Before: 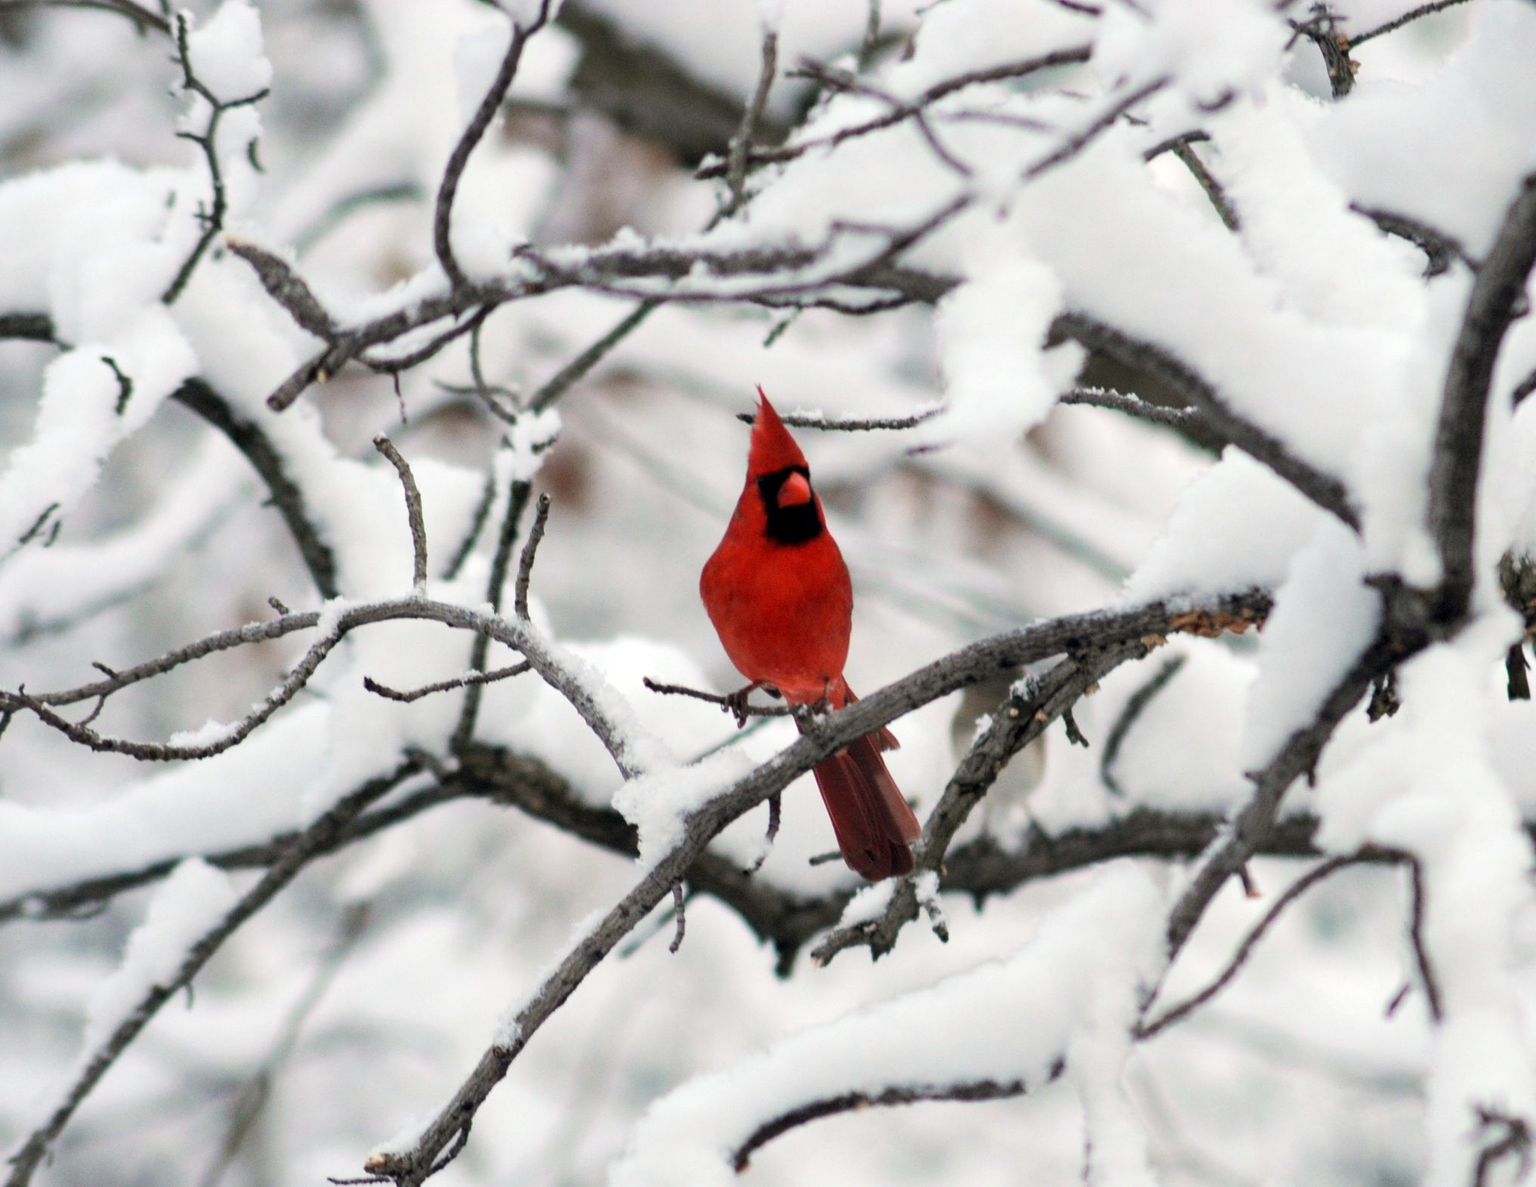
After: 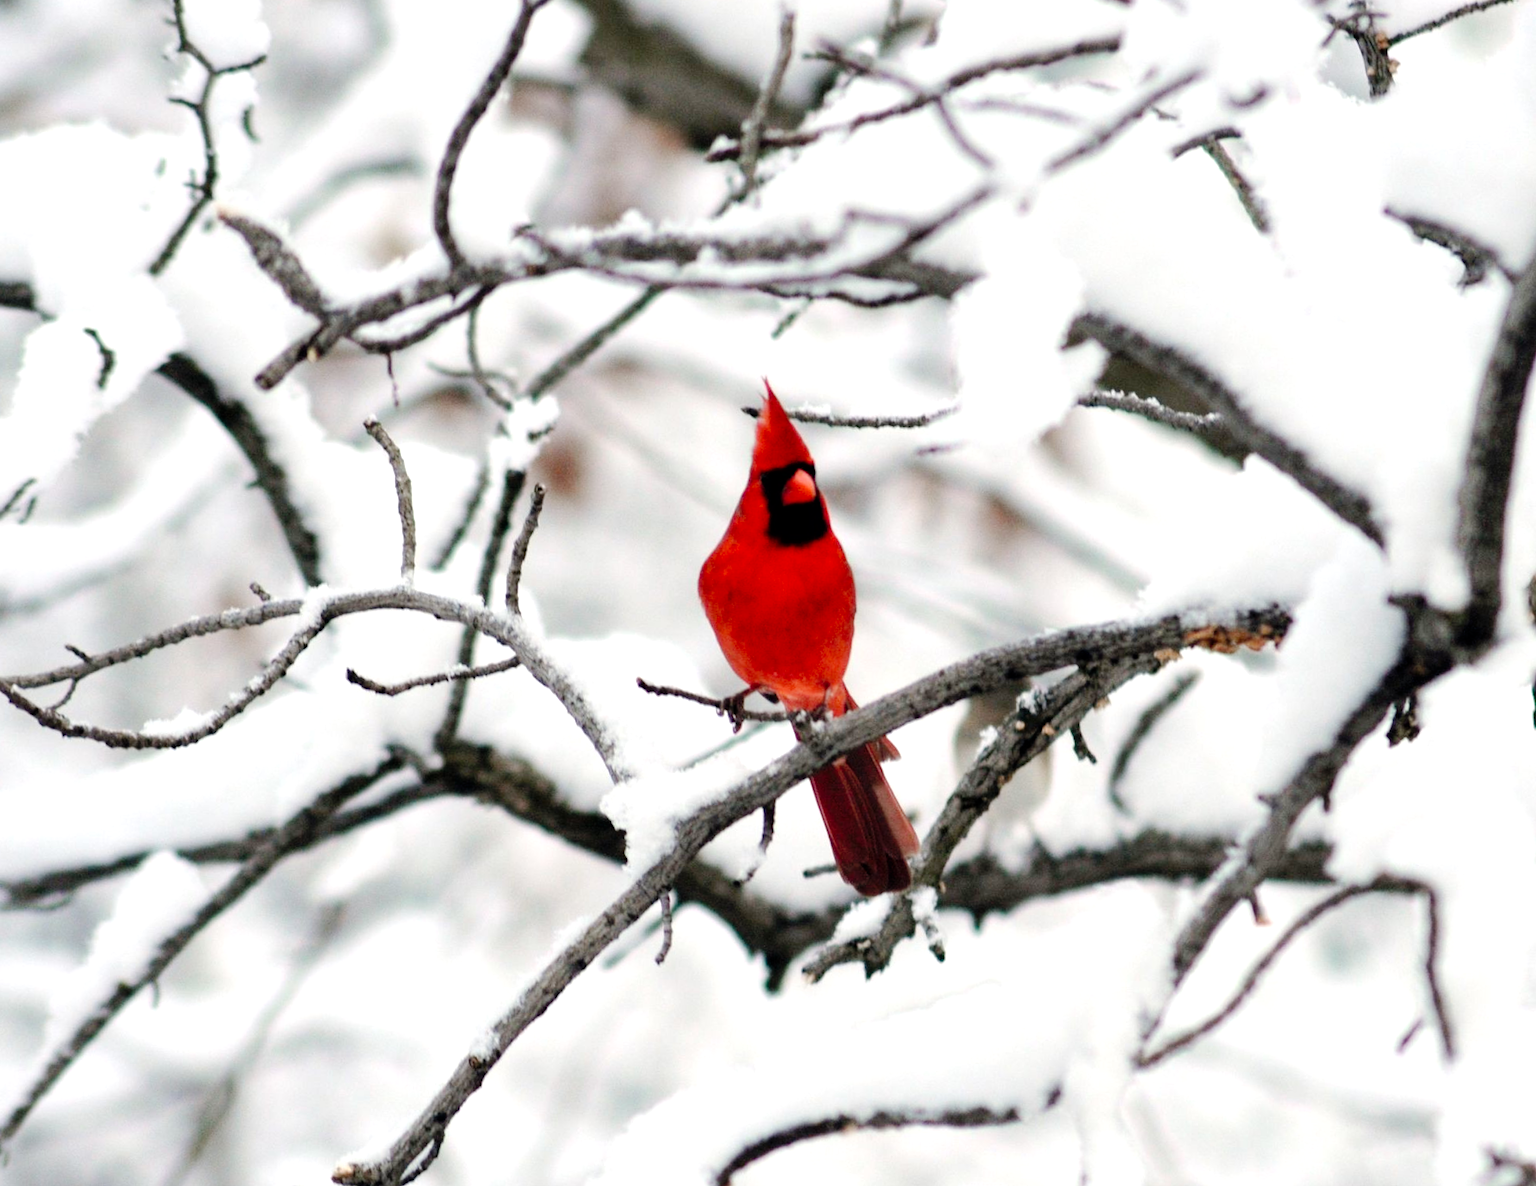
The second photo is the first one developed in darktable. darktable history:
crop and rotate: angle -1.71°
tone curve: curves: ch0 [(0.003, 0) (0.066, 0.017) (0.163, 0.09) (0.264, 0.238) (0.395, 0.421) (0.517, 0.575) (0.633, 0.687) (0.791, 0.814) (1, 1)]; ch1 [(0, 0) (0.149, 0.17) (0.327, 0.339) (0.39, 0.403) (0.456, 0.463) (0.501, 0.502) (0.512, 0.507) (0.53, 0.533) (0.575, 0.592) (0.671, 0.655) (0.729, 0.679) (1, 1)]; ch2 [(0, 0) (0.337, 0.382) (0.464, 0.47) (0.501, 0.502) (0.527, 0.532) (0.563, 0.555) (0.615, 0.61) (0.663, 0.68) (1, 1)], preserve colors none
exposure: exposure 0.408 EV, compensate highlight preservation false
